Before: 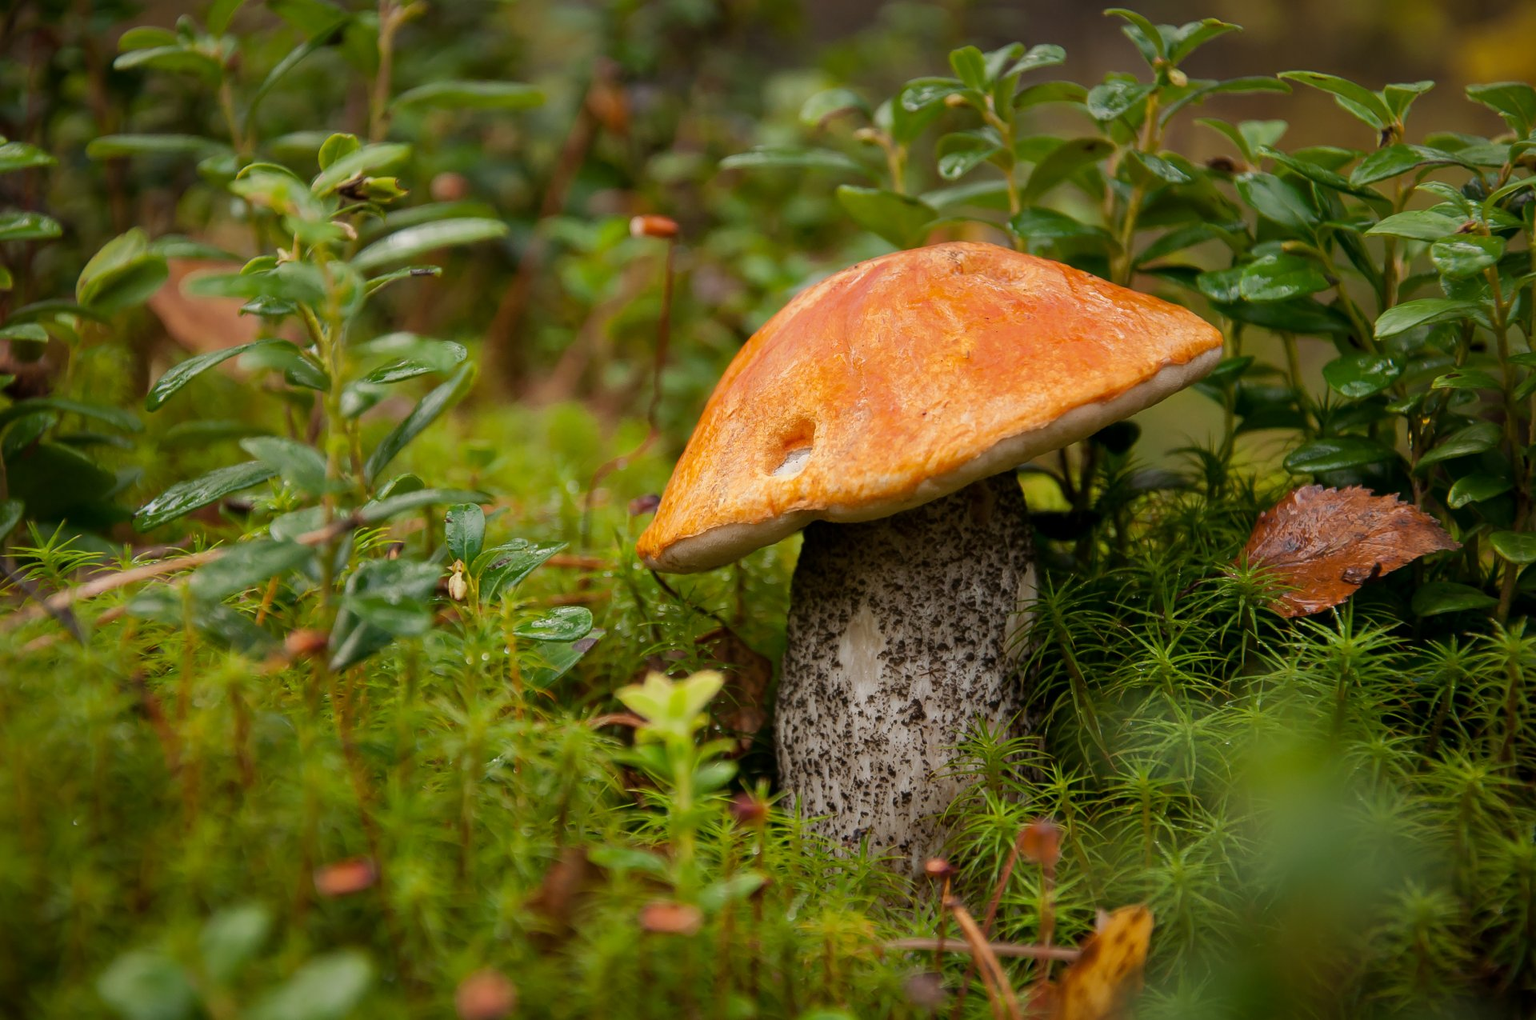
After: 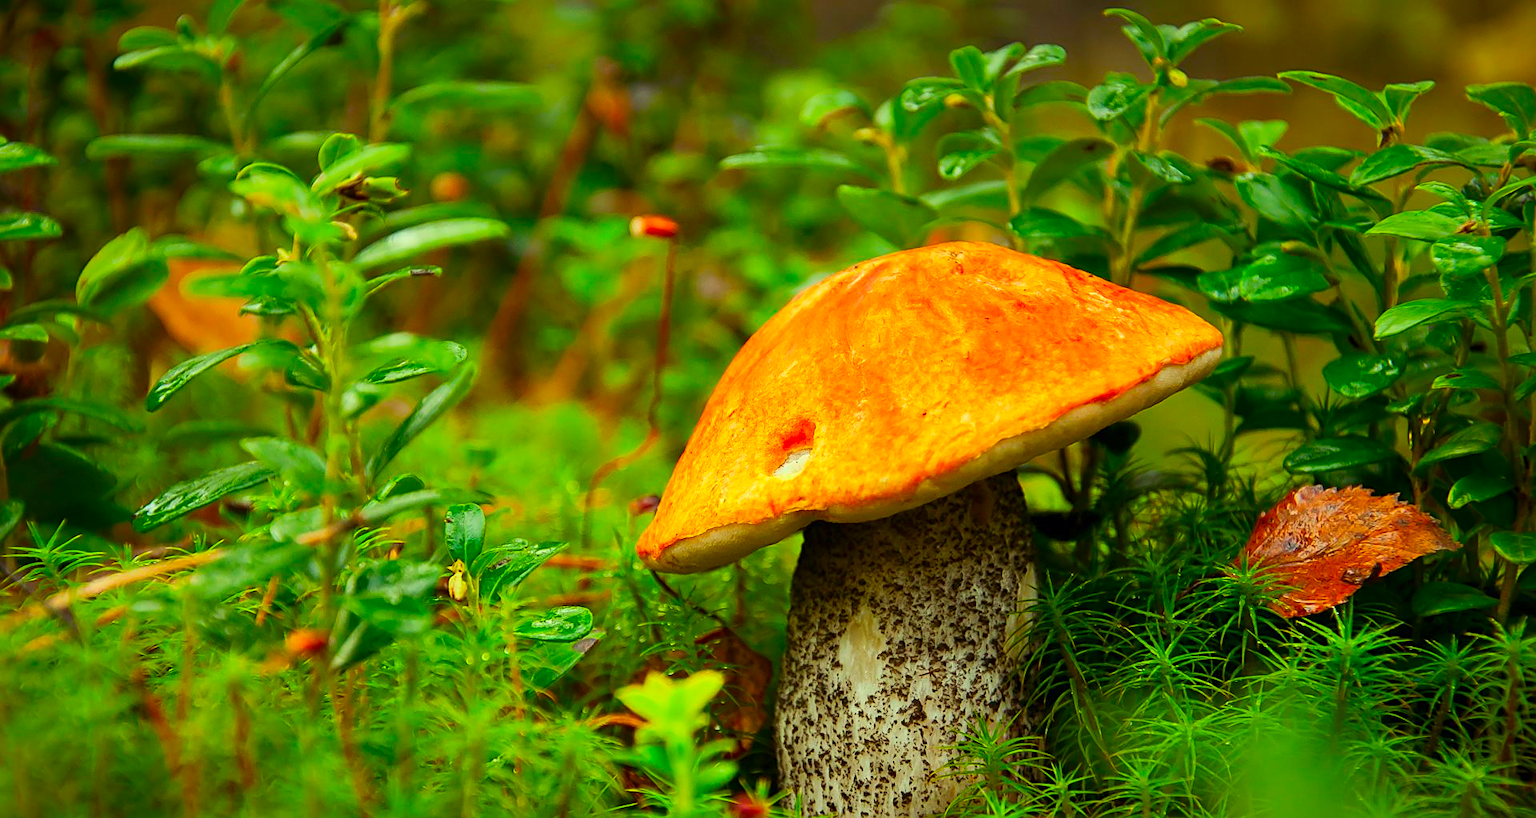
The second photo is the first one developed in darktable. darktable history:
color correction: highlights a* -11.16, highlights b* 9.89, saturation 1.71
crop: bottom 19.688%
sharpen: on, module defaults
contrast brightness saturation: contrast 0.203, brightness 0.164, saturation 0.222
